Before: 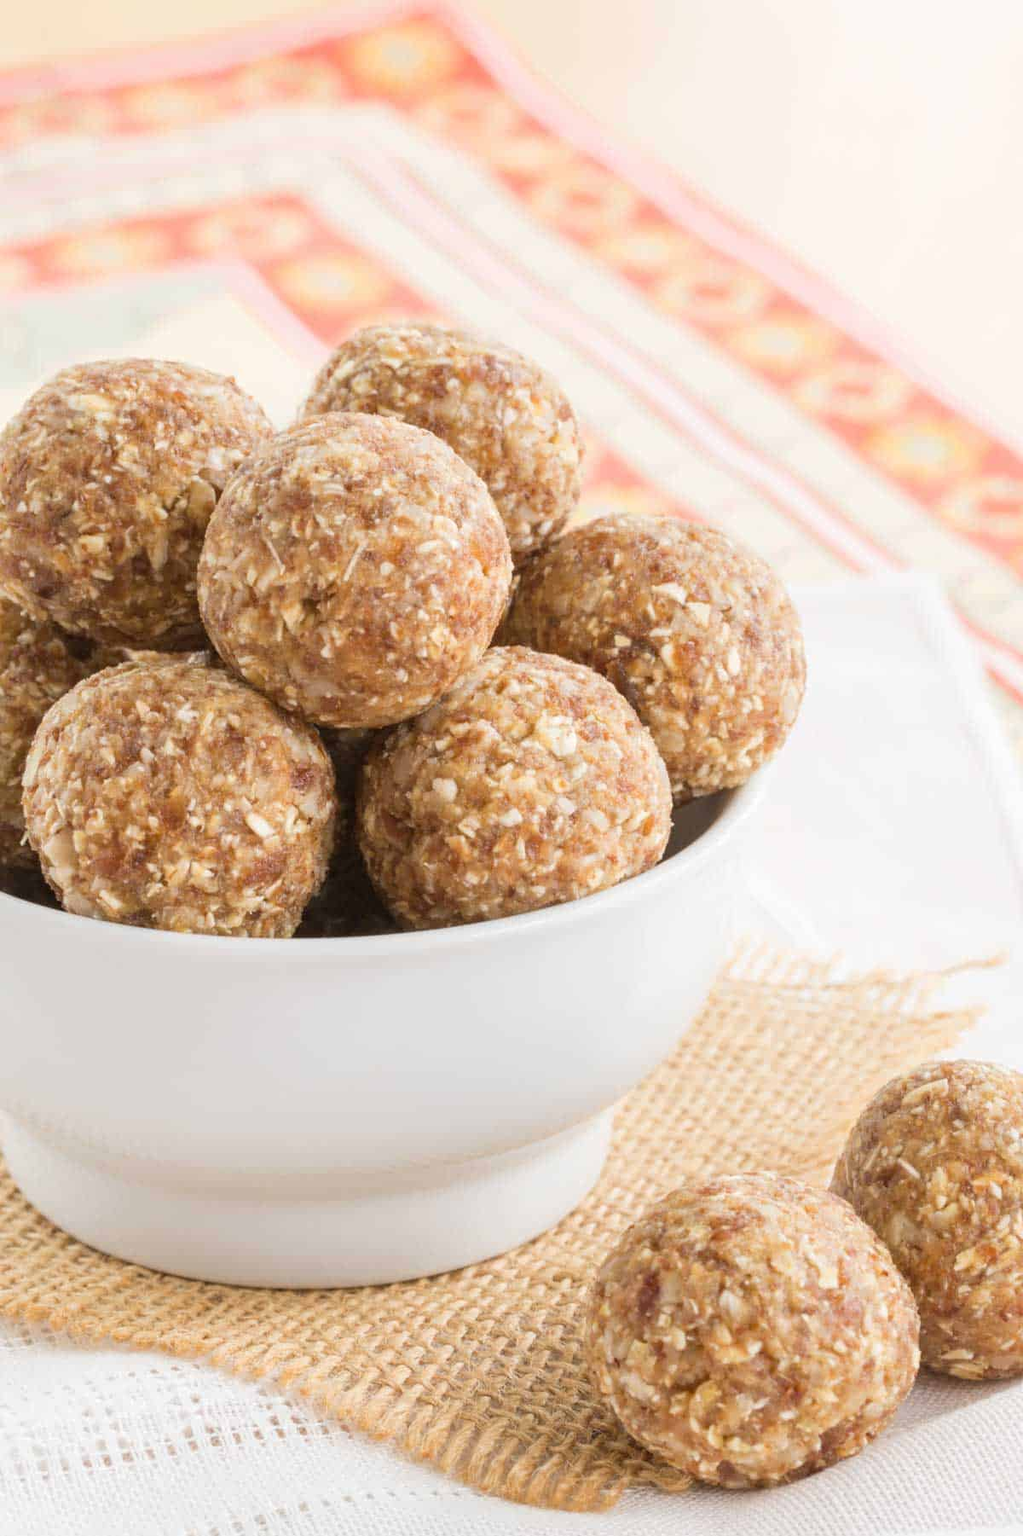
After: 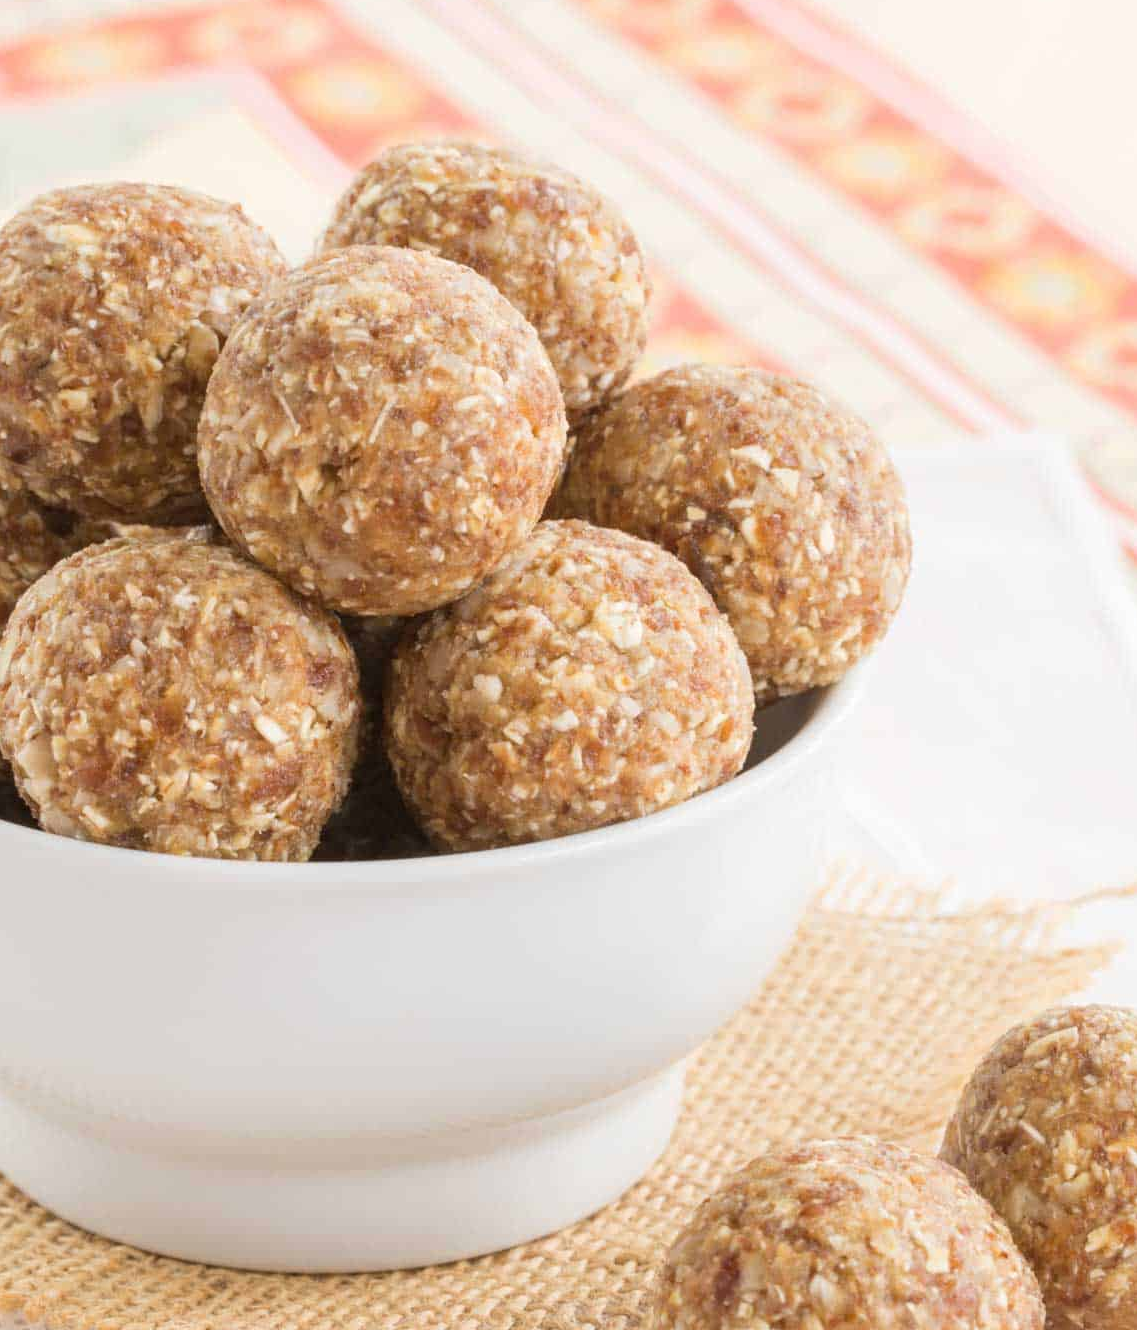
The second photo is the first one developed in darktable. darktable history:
crop and rotate: left 2.863%, top 13.261%, right 2.34%, bottom 12.845%
